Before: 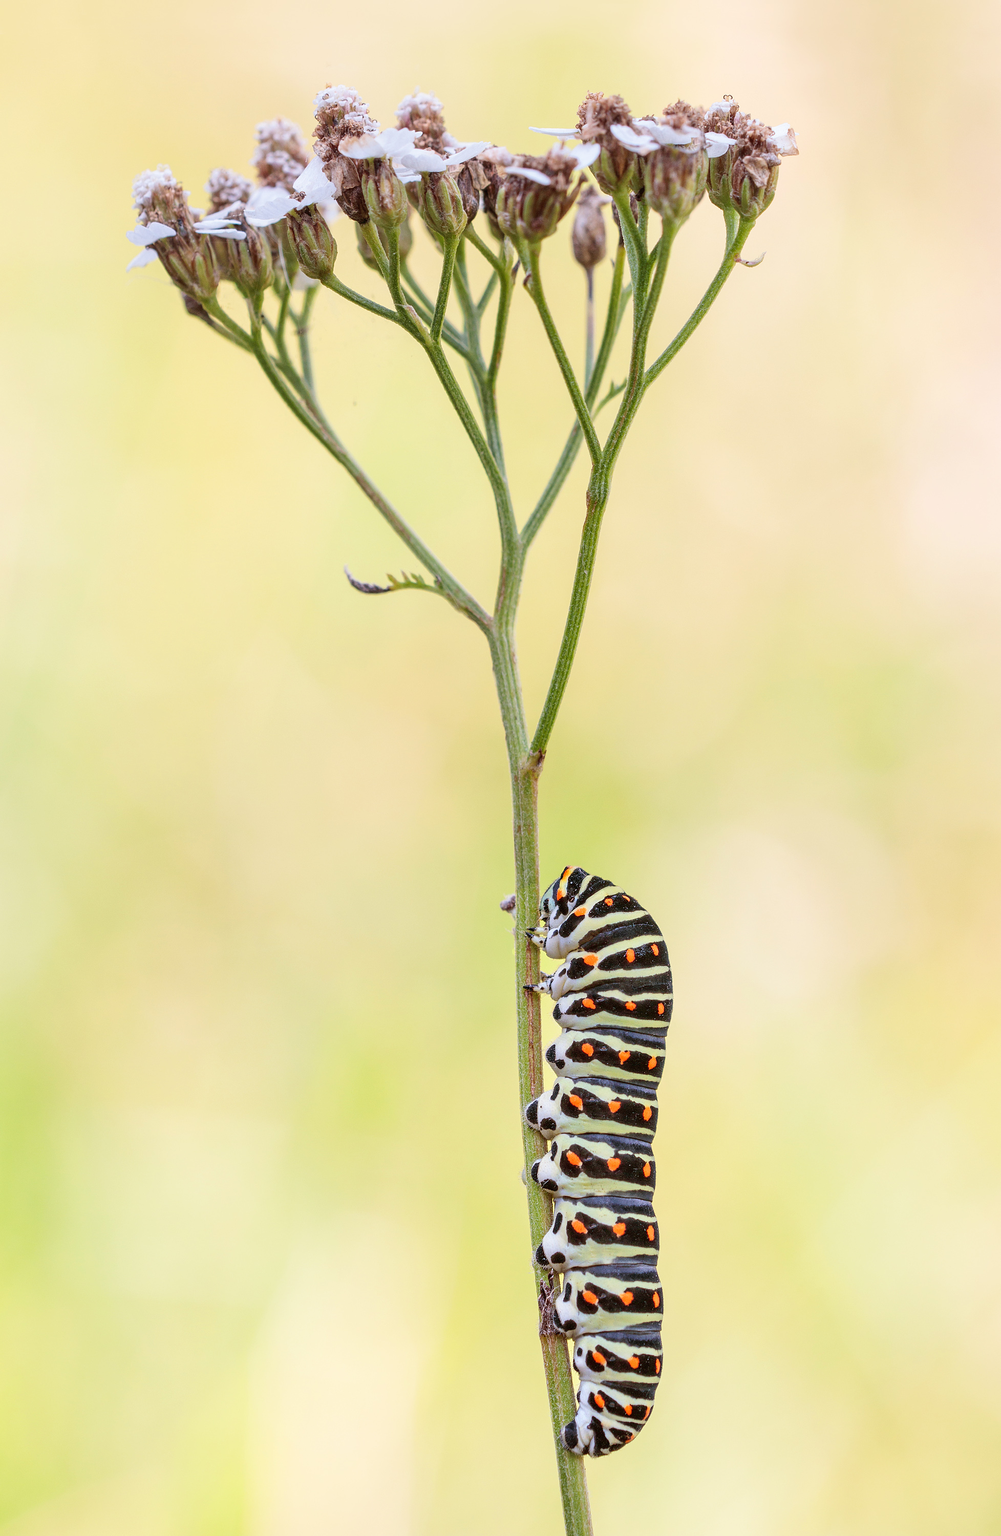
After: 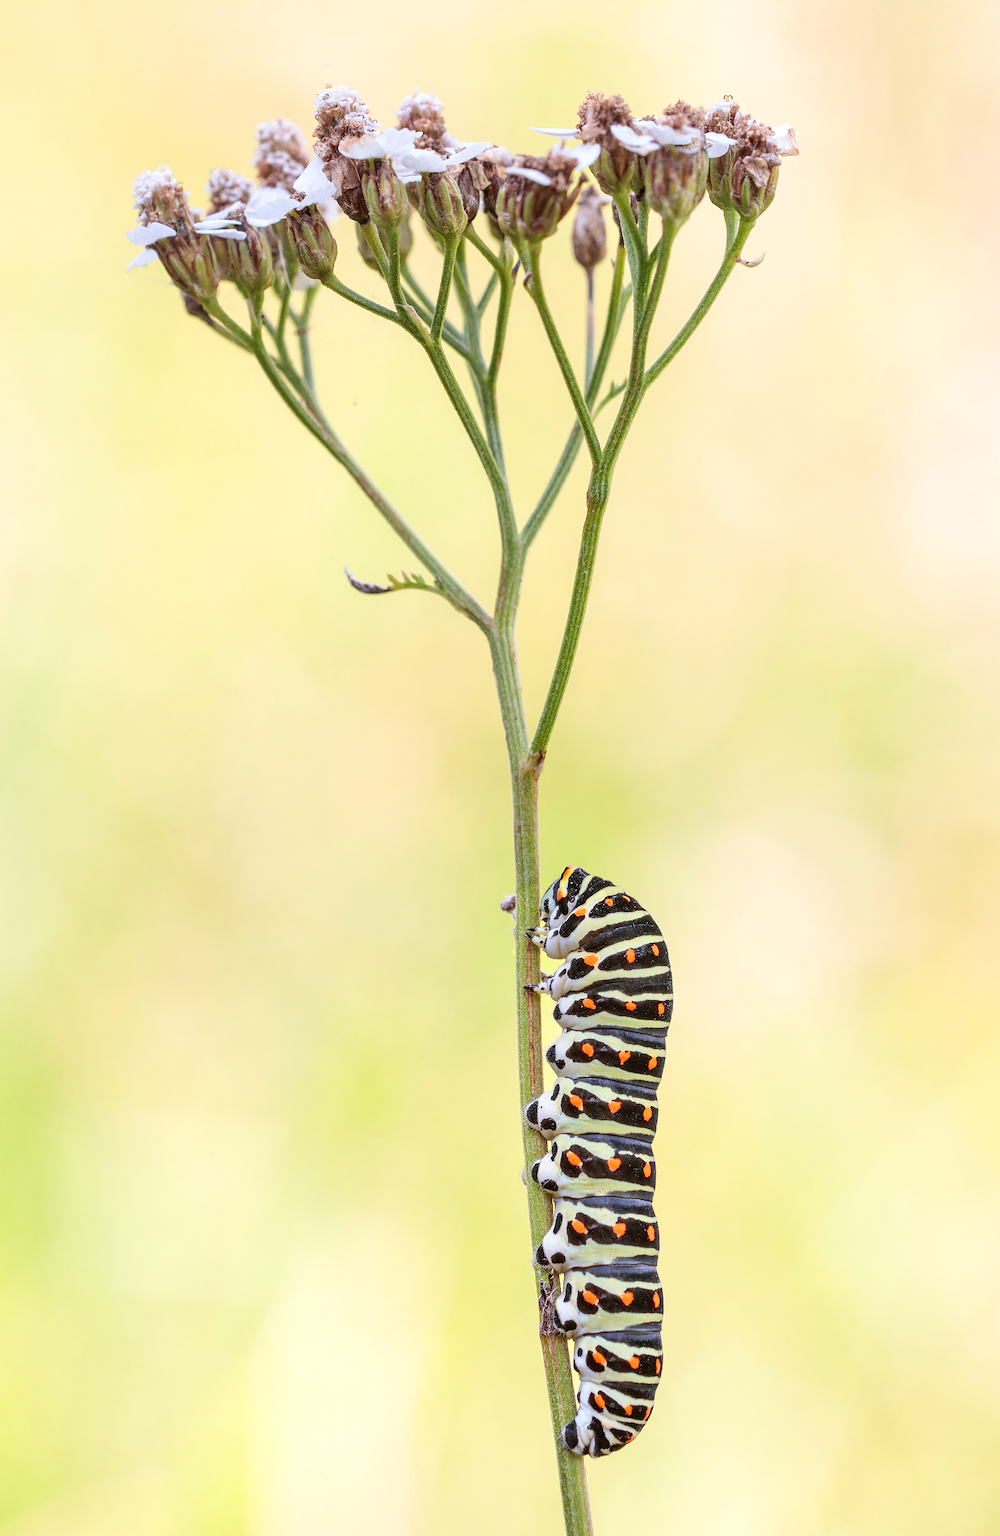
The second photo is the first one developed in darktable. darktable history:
exposure: exposure 0.15 EV, compensate highlight preservation false
